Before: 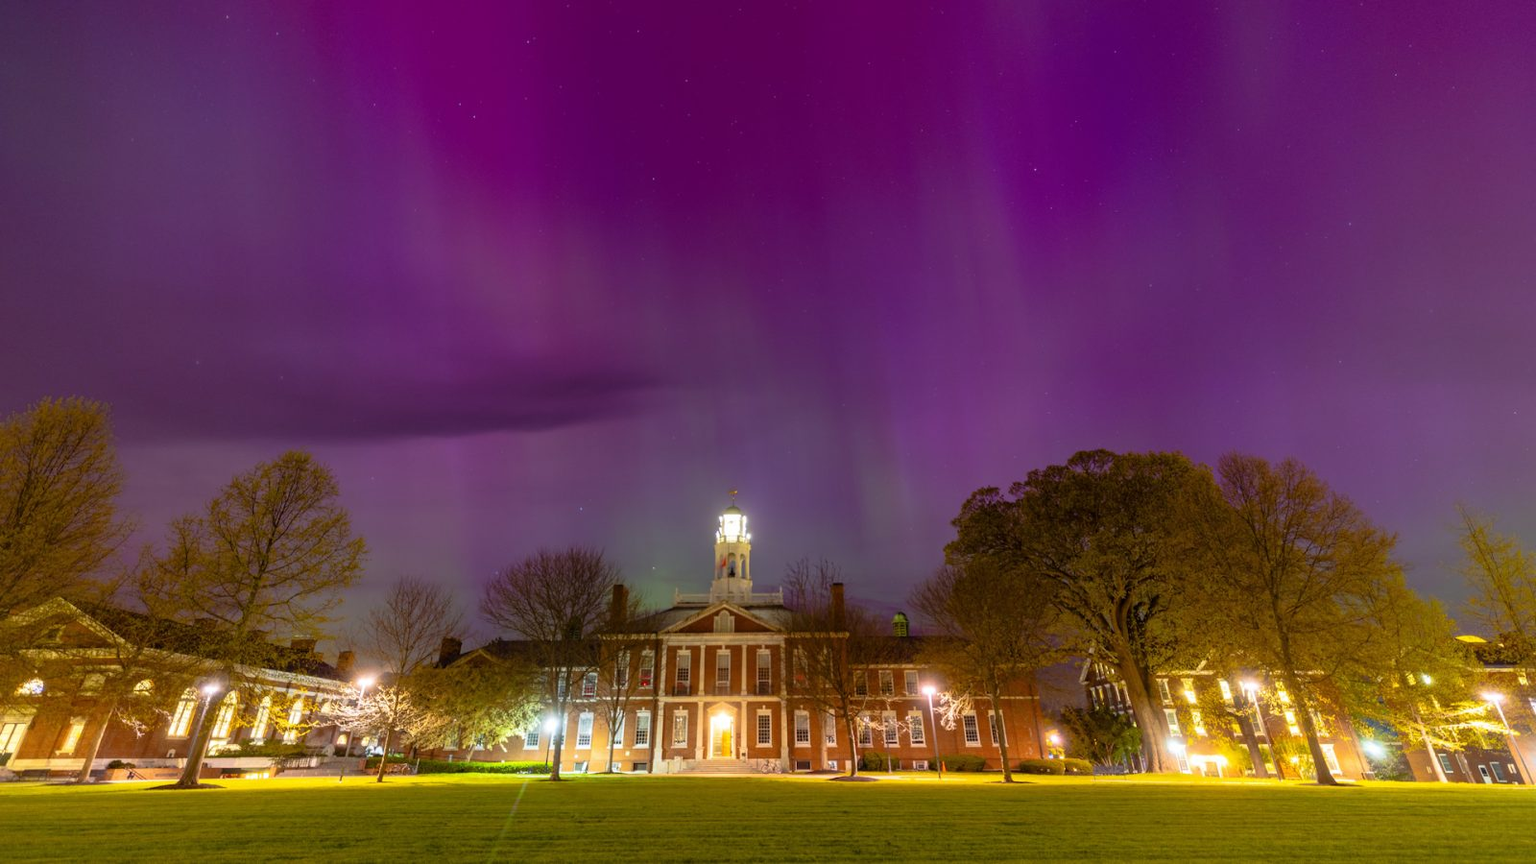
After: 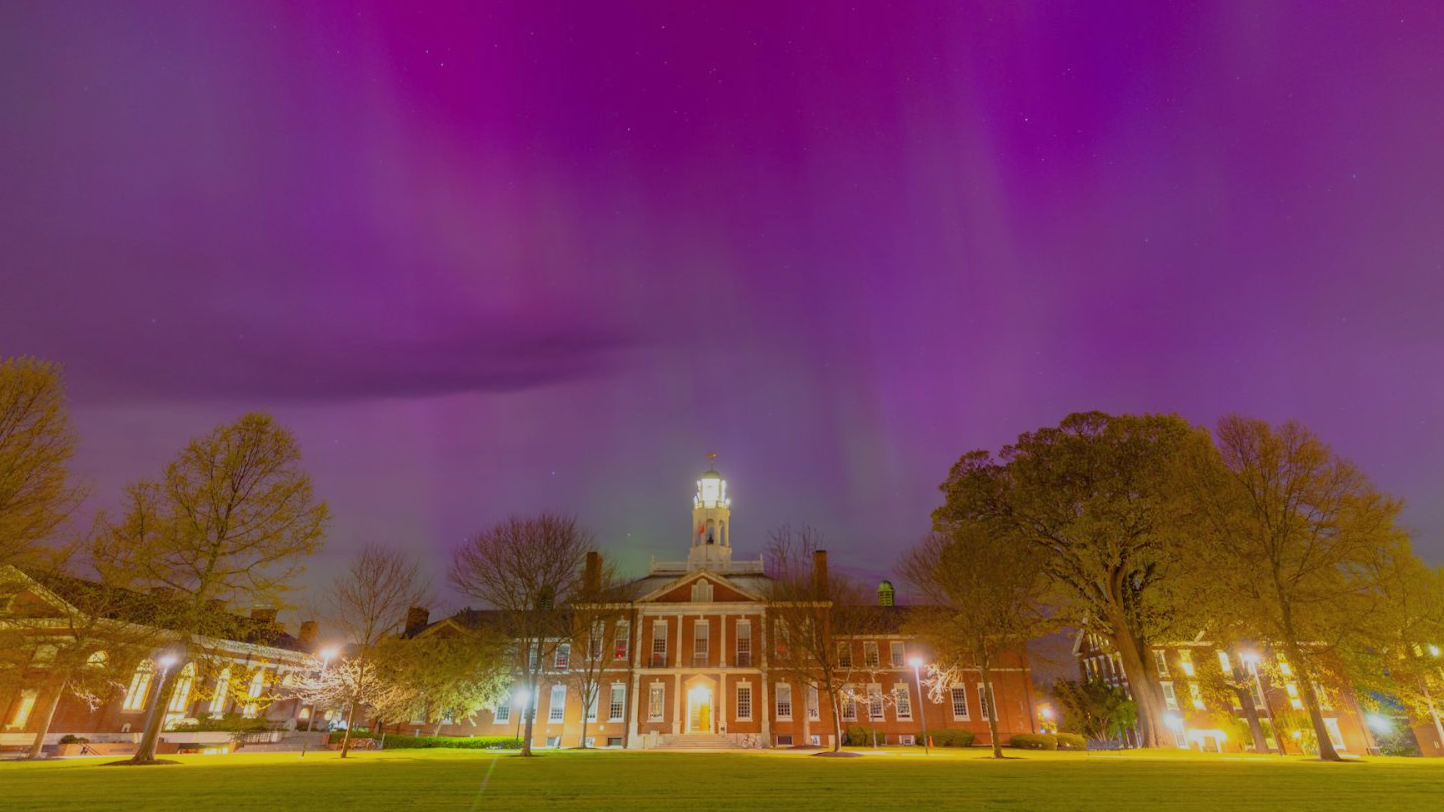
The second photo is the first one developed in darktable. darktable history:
color balance rgb: contrast -30%
crop: left 3.305%, top 6.436%, right 6.389%, bottom 3.258%
